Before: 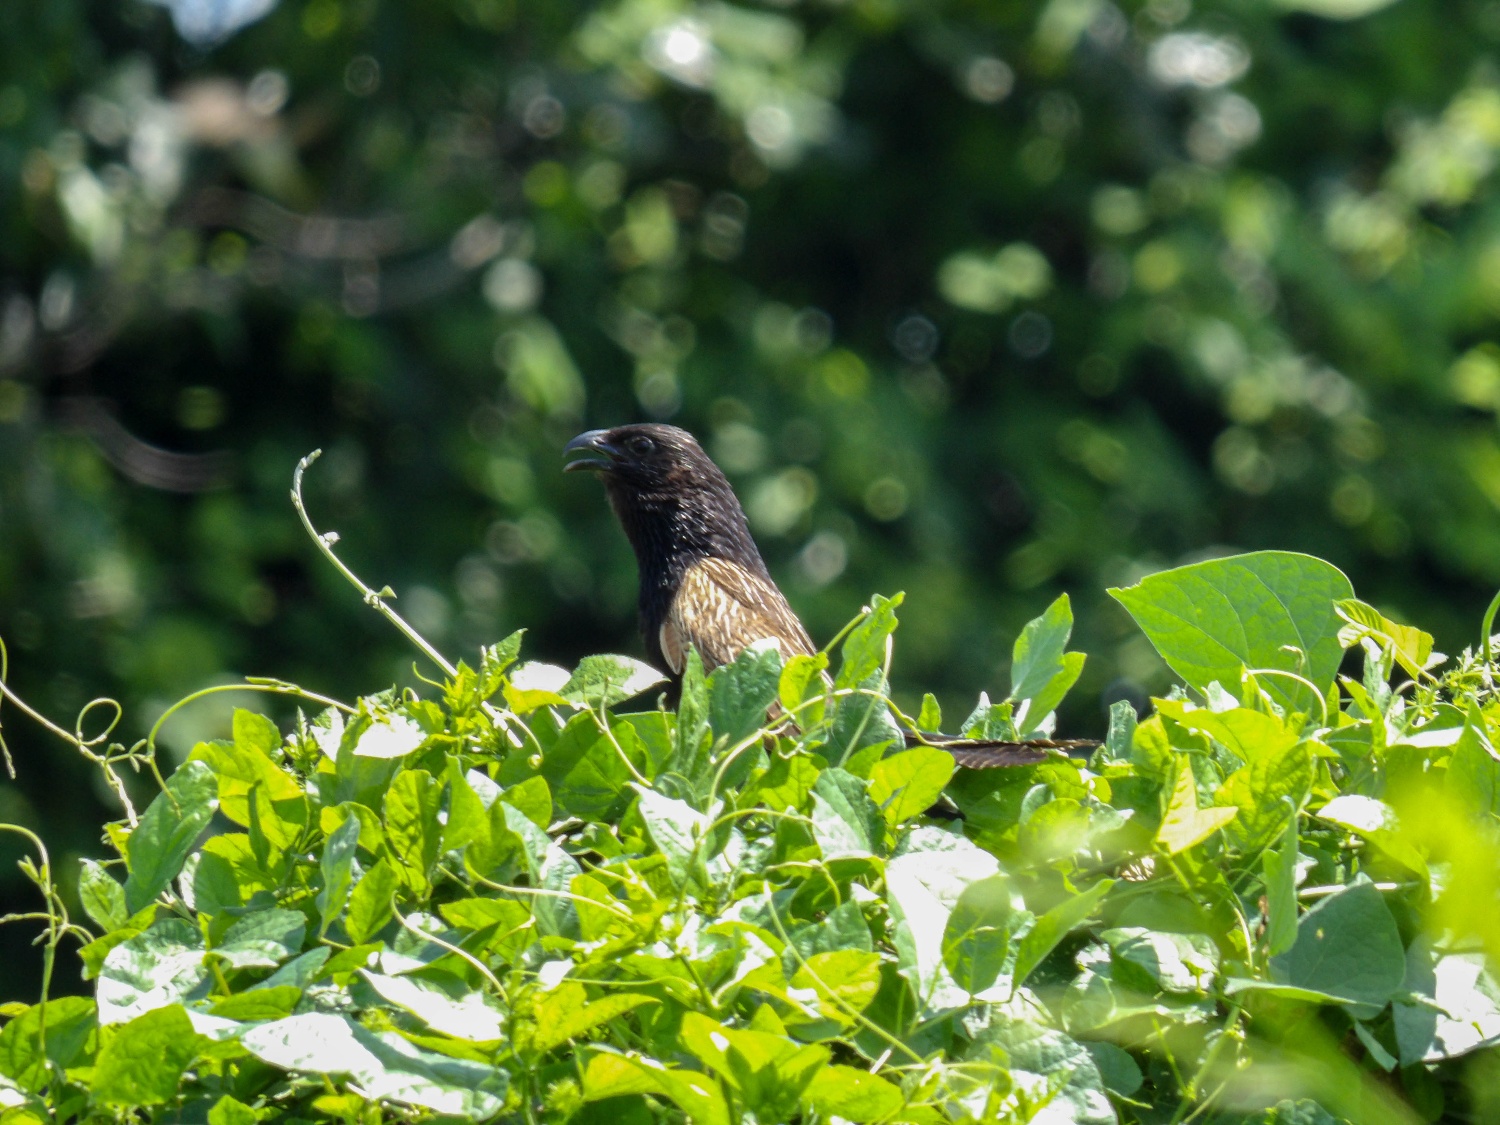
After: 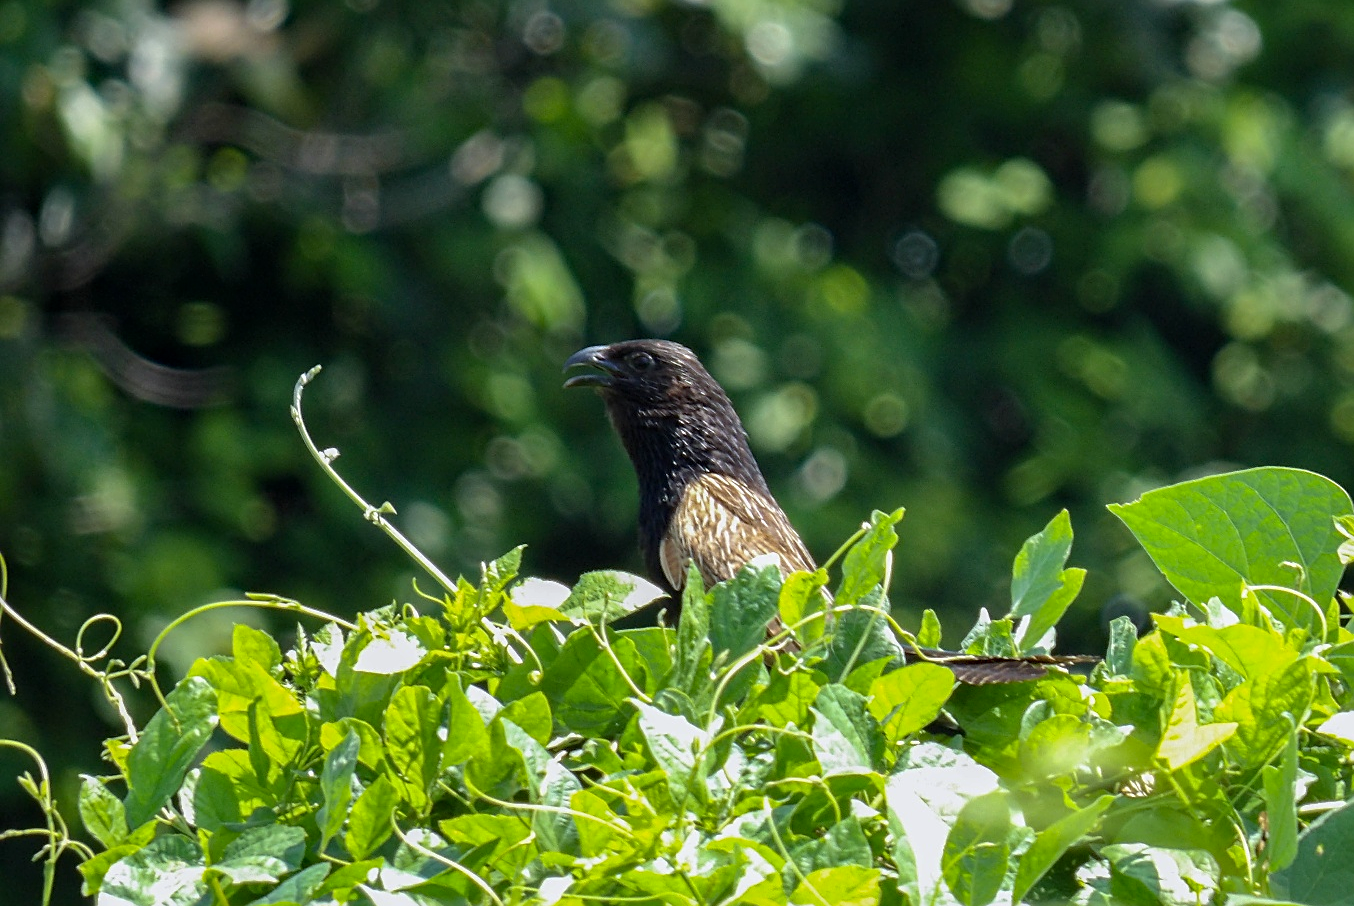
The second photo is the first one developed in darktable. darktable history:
tone equalizer: -7 EV 0.18 EV, -6 EV 0.12 EV, -5 EV 0.08 EV, -4 EV 0.04 EV, -2 EV -0.02 EV, -1 EV -0.04 EV, +0 EV -0.06 EV, luminance estimator HSV value / RGB max
haze removal: compatibility mode true, adaptive false
white balance: red 0.988, blue 1.017
crop: top 7.49%, right 9.717%, bottom 11.943%
sharpen: on, module defaults
